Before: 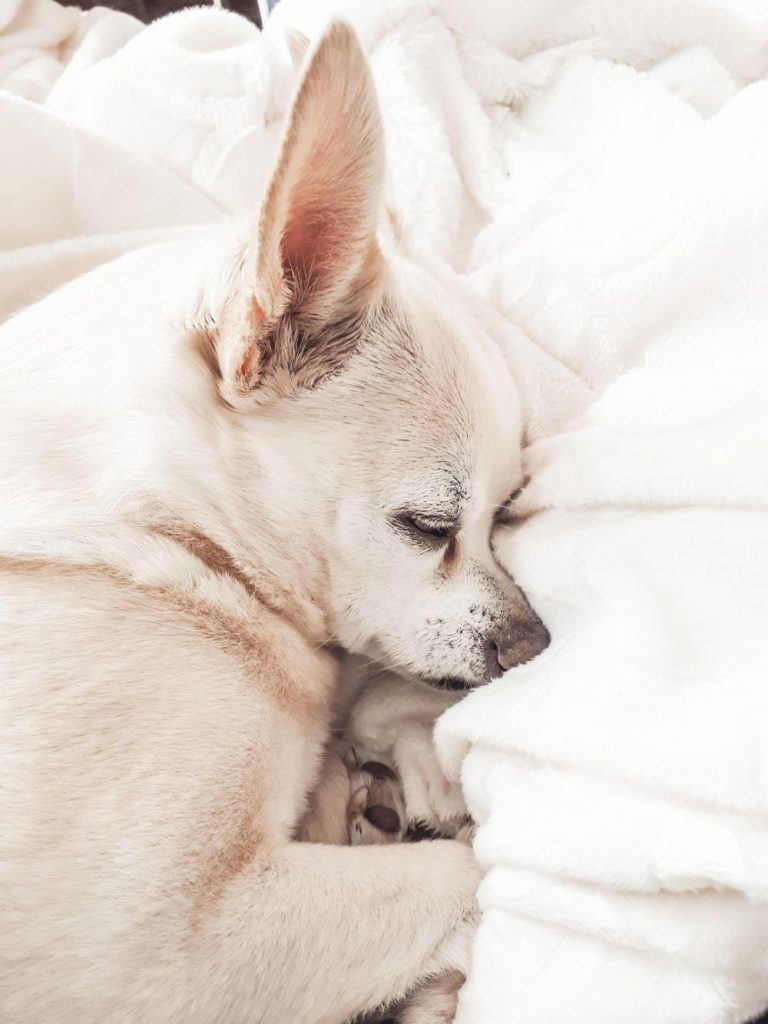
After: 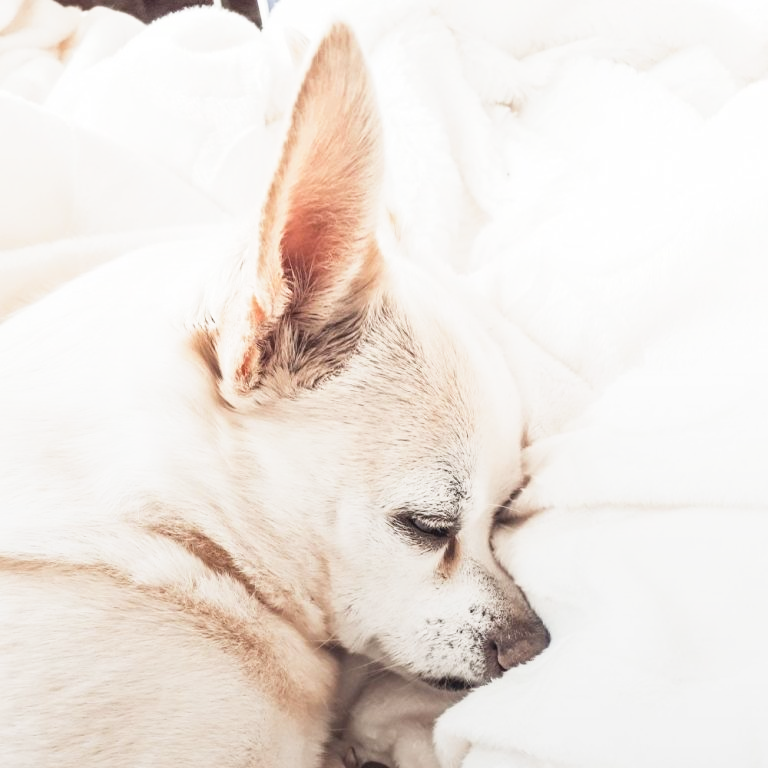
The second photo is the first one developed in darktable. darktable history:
base curve: curves: ch0 [(0, 0) (0.579, 0.807) (1, 1)], preserve colors none
crop: bottom 24.967%
graduated density: rotation -180°, offset 27.42
